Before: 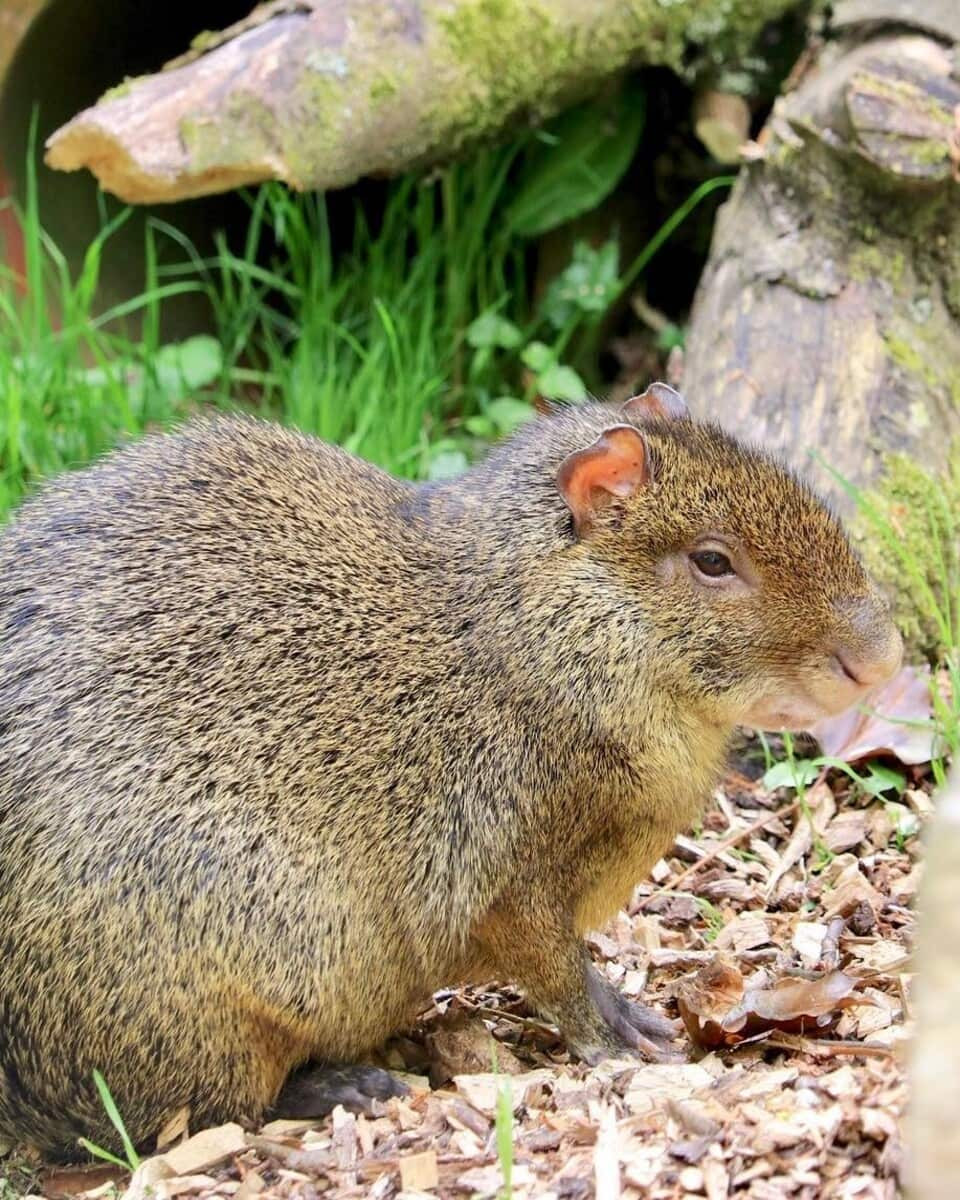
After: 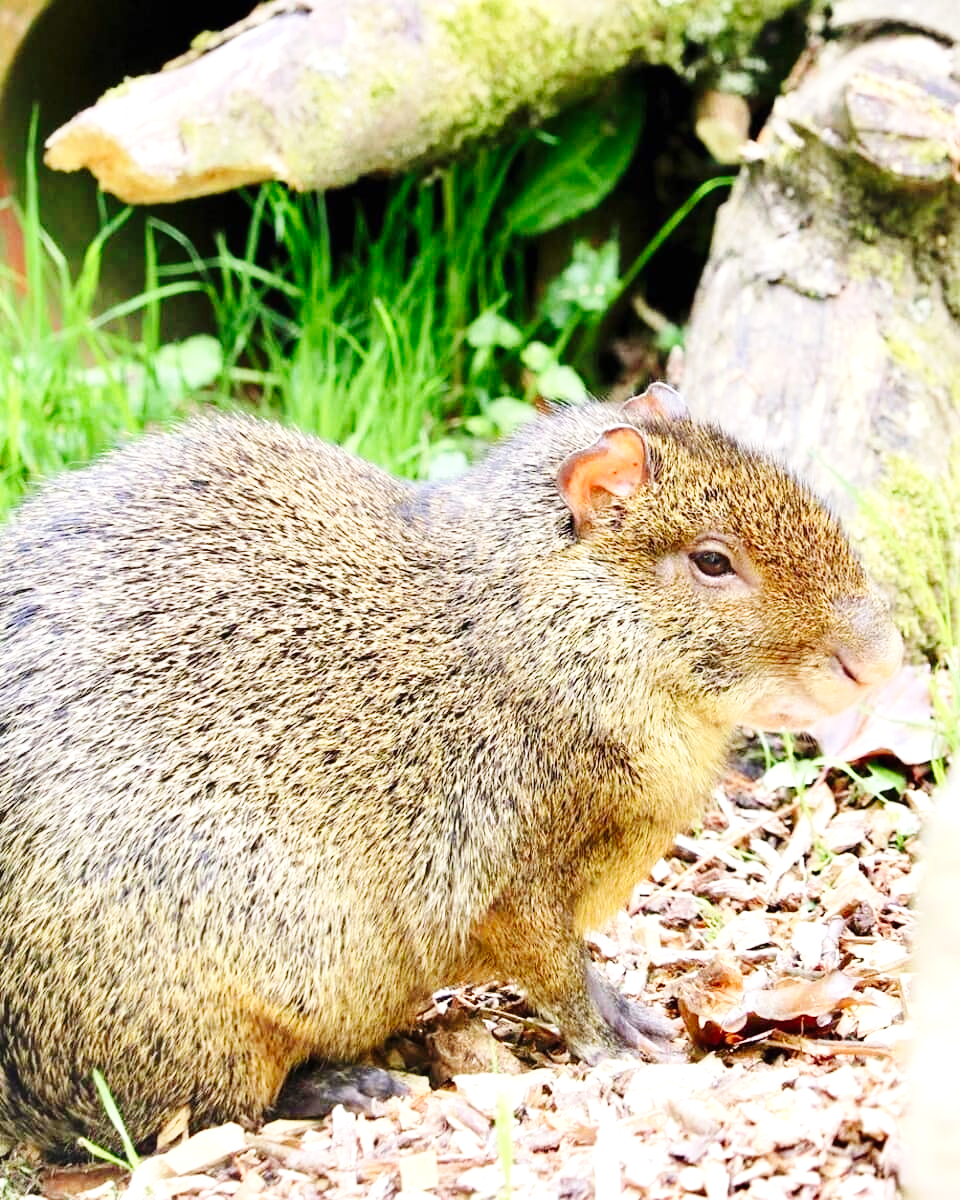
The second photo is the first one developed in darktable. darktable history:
exposure: black level correction 0, exposure 0.593 EV, compensate exposure bias true, compensate highlight preservation false
base curve: curves: ch0 [(0, 0) (0.036, 0.025) (0.121, 0.166) (0.206, 0.329) (0.605, 0.79) (1, 1)], preserve colors none
